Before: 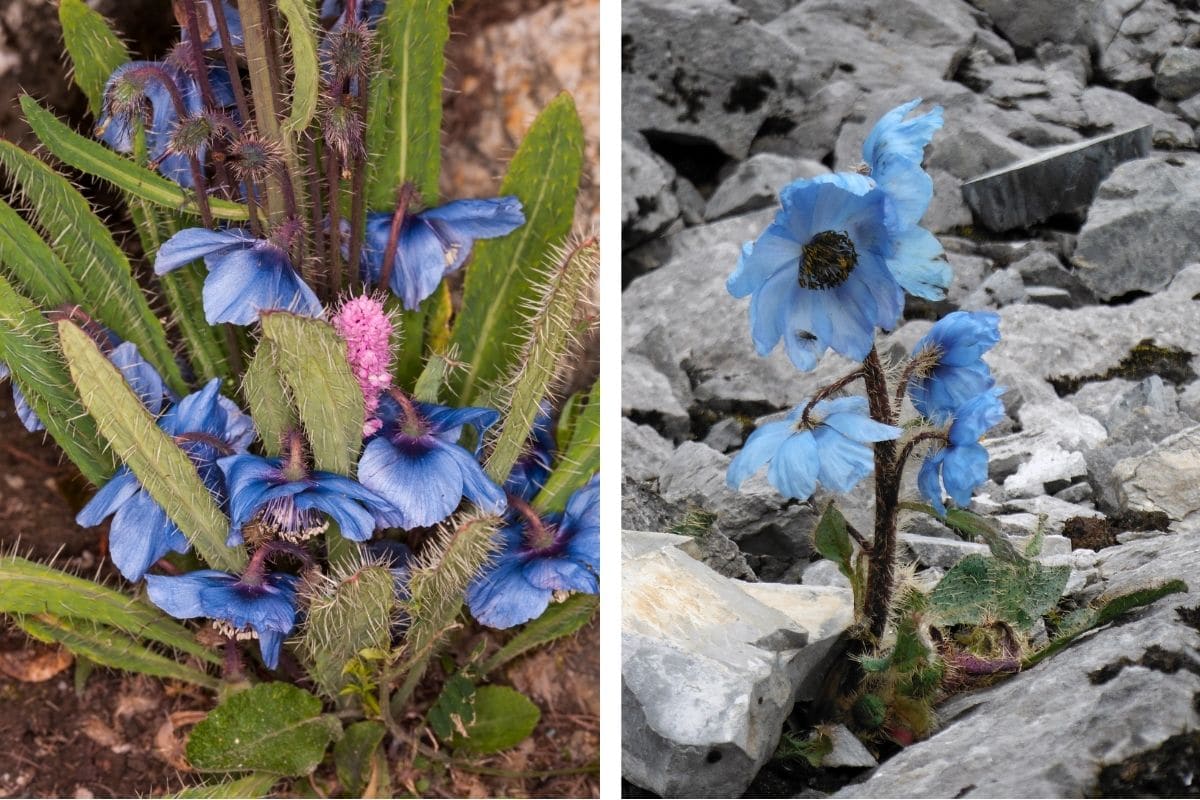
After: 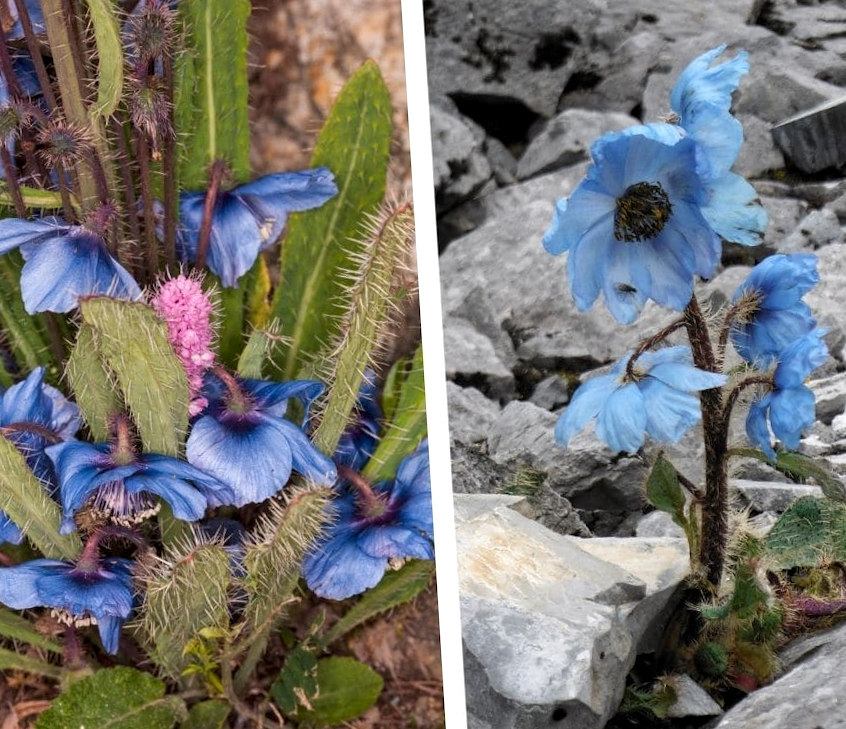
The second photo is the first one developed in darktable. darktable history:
rotate and perspective: rotation -3.52°, crop left 0.036, crop right 0.964, crop top 0.081, crop bottom 0.919
local contrast: highlights 100%, shadows 100%, detail 120%, midtone range 0.2
crop: left 13.443%, right 13.31%
